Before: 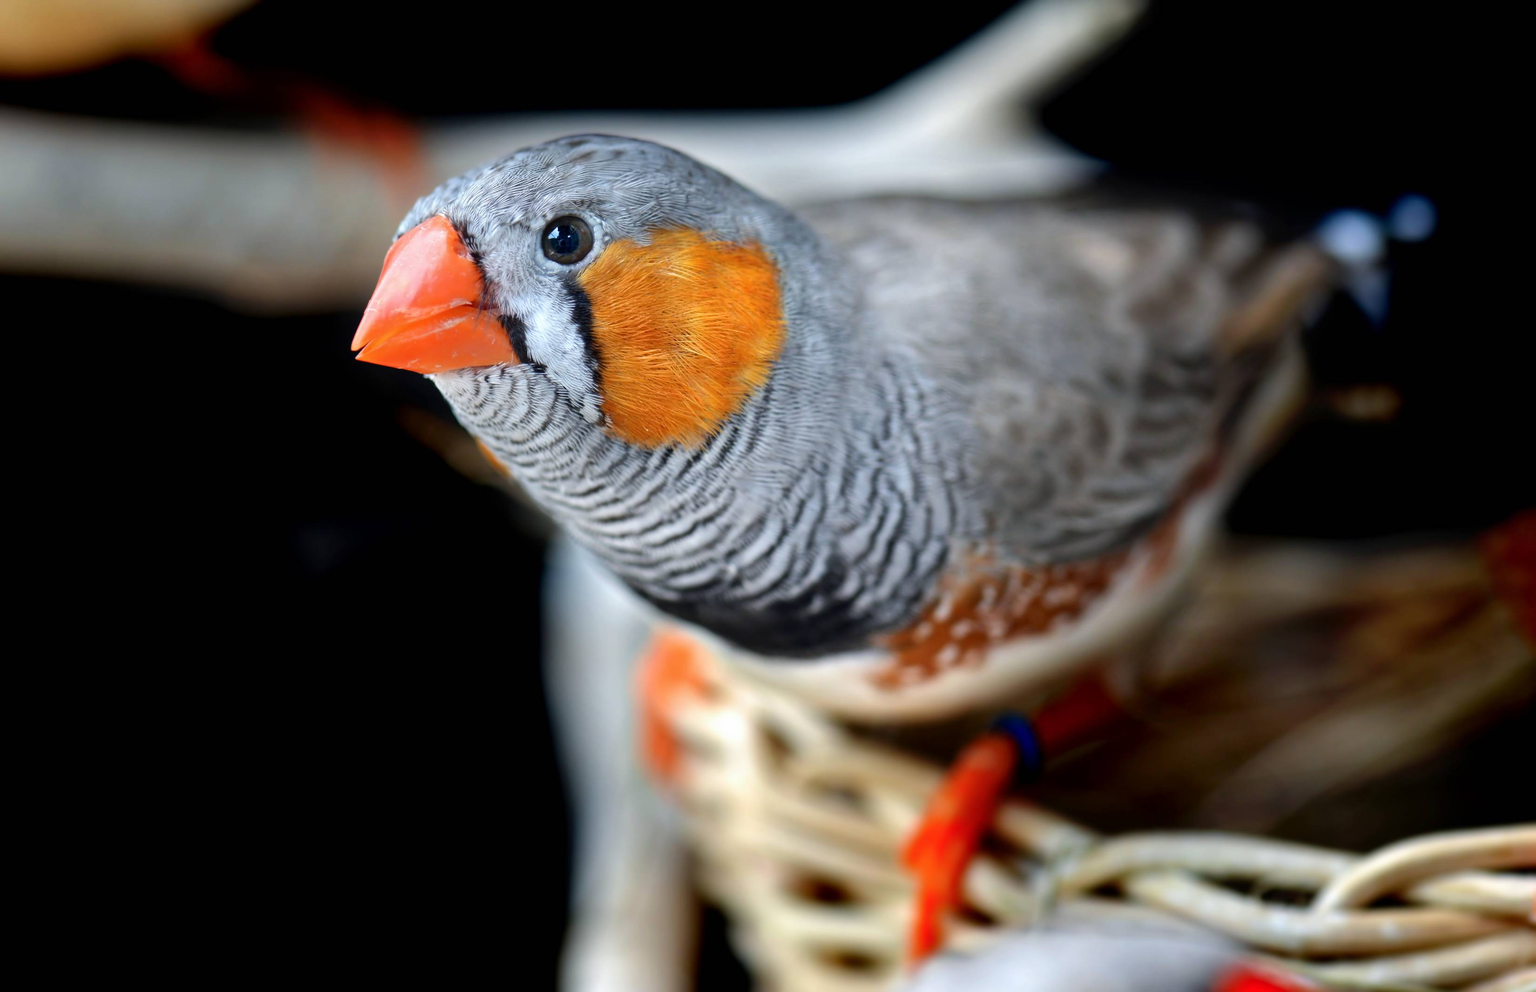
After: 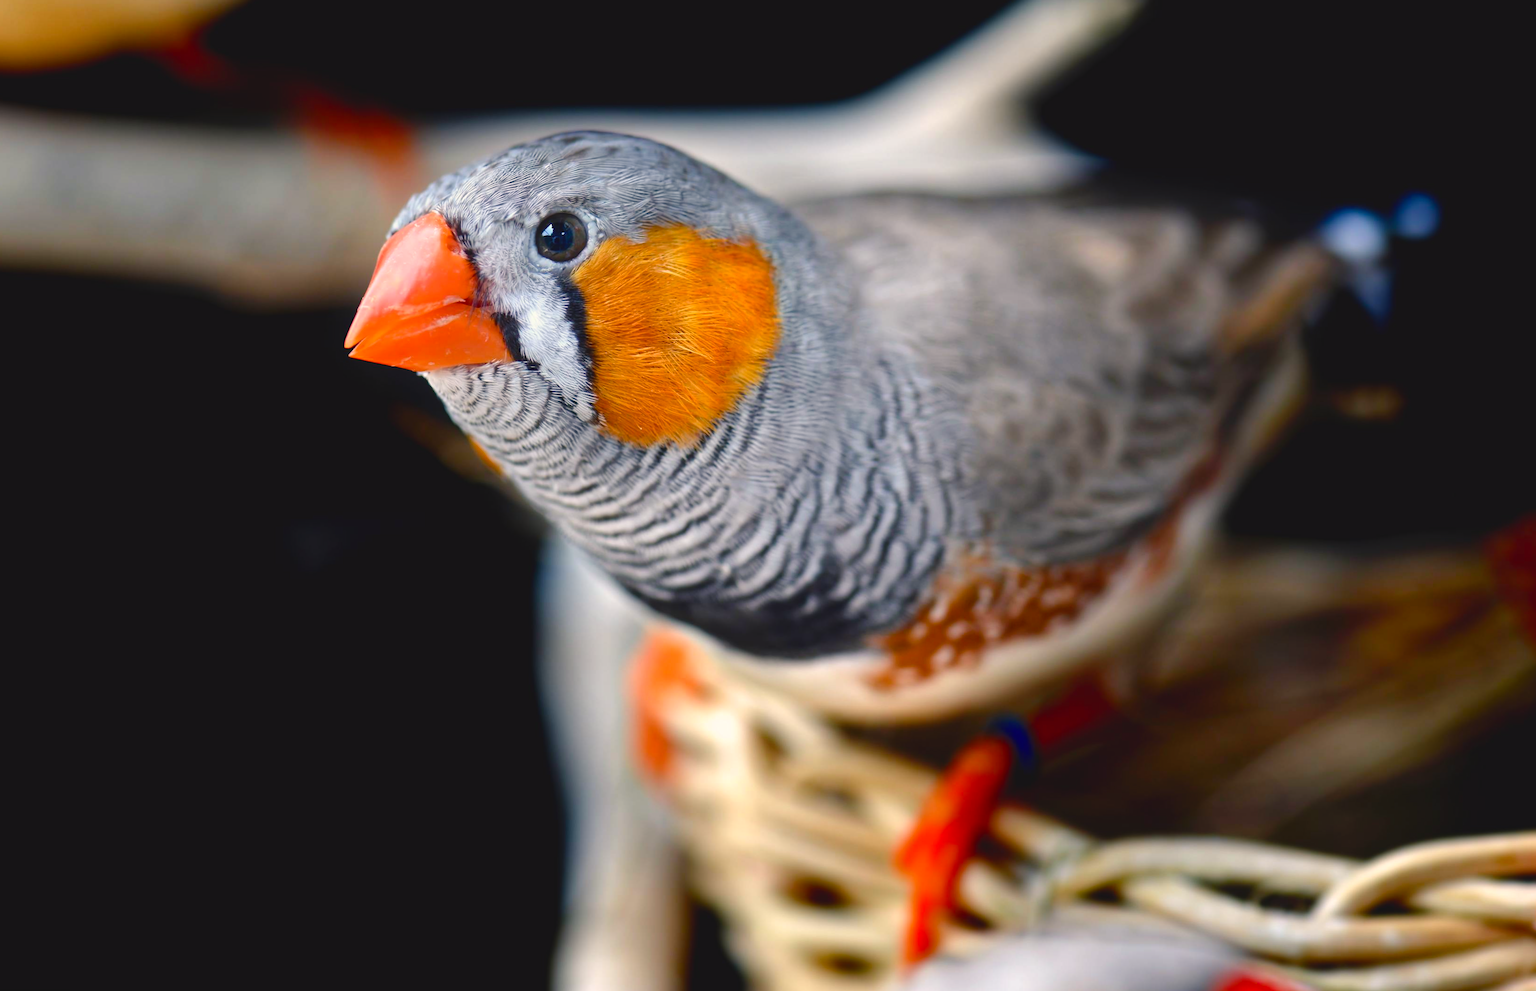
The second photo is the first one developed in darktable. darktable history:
color balance rgb: shadows lift › chroma 2%, shadows lift › hue 247.2°, power › chroma 0.3%, power › hue 25.2°, highlights gain › chroma 3%, highlights gain › hue 60°, global offset › luminance 0.75%, perceptual saturation grading › global saturation 20%, perceptual saturation grading › highlights -20%, perceptual saturation grading › shadows 30%, global vibrance 20%
rotate and perspective: rotation 0.192°, lens shift (horizontal) -0.015, crop left 0.005, crop right 0.996, crop top 0.006, crop bottom 0.99
